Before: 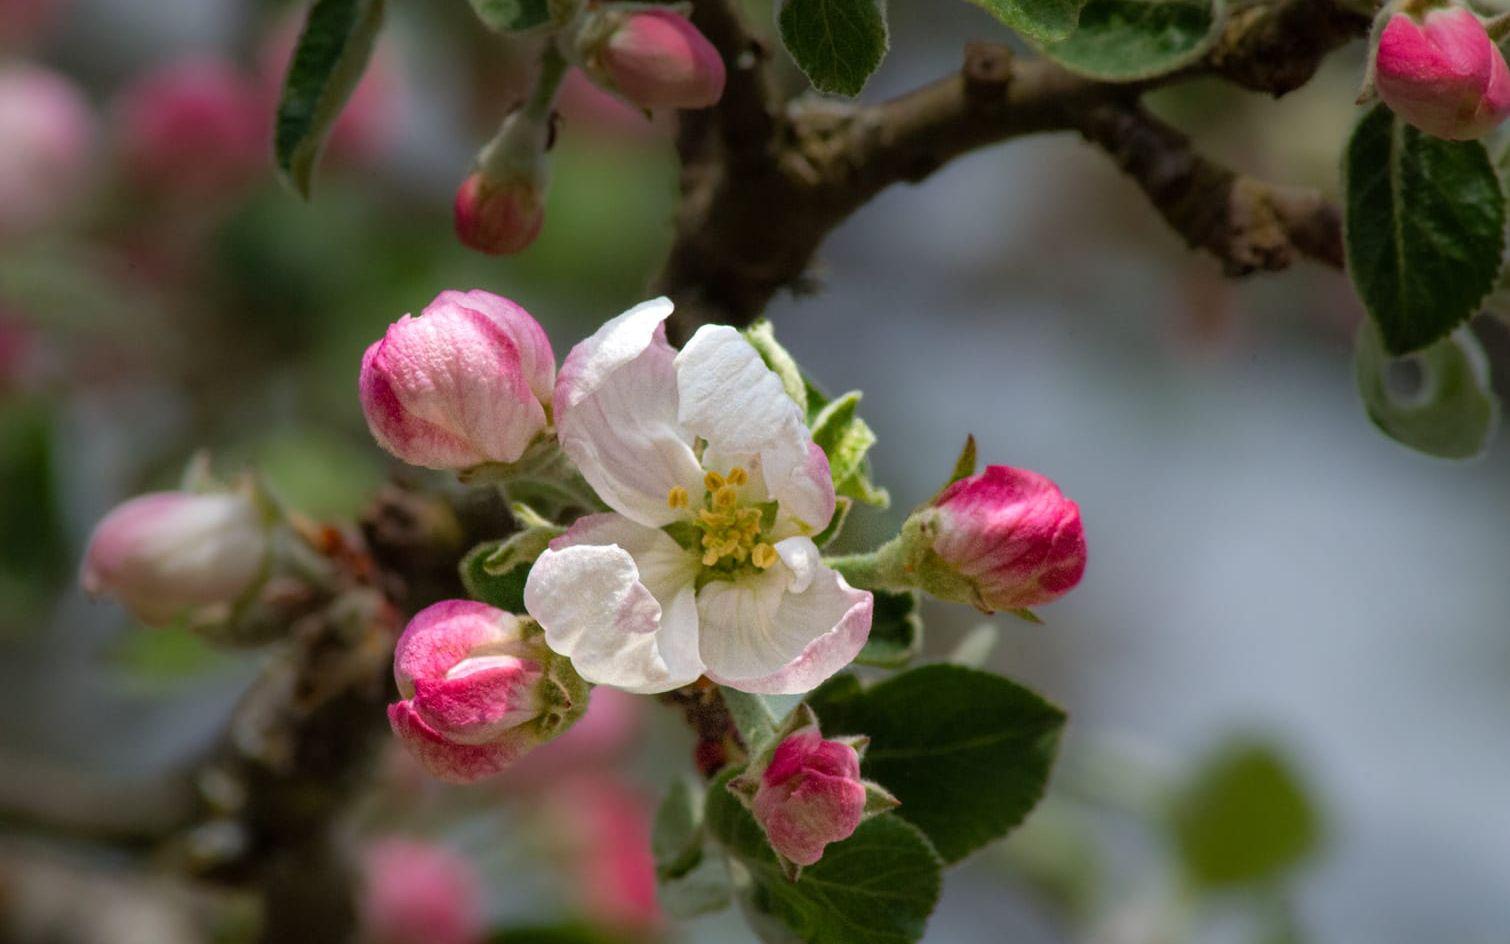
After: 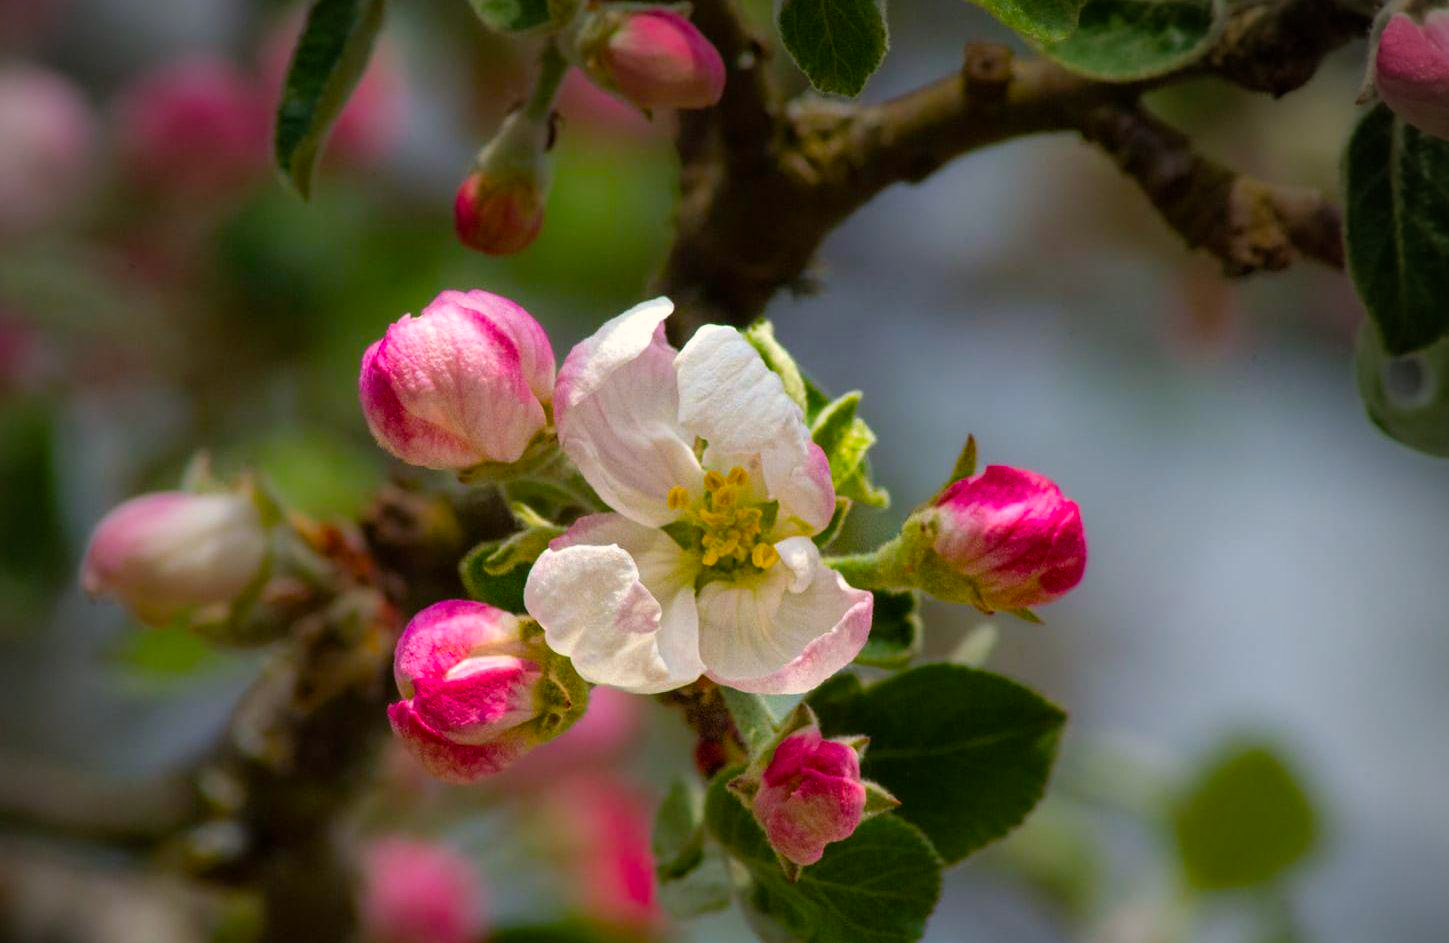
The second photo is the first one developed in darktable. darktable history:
crop: right 3.975%, bottom 0.032%
color balance rgb: highlights gain › chroma 2.146%, highlights gain › hue 74.66°, white fulcrum 0.088 EV, linear chroma grading › global chroma 16.893%, perceptual saturation grading › global saturation 19.281%, global vibrance 20%
vignetting: center (-0.029, 0.242)
